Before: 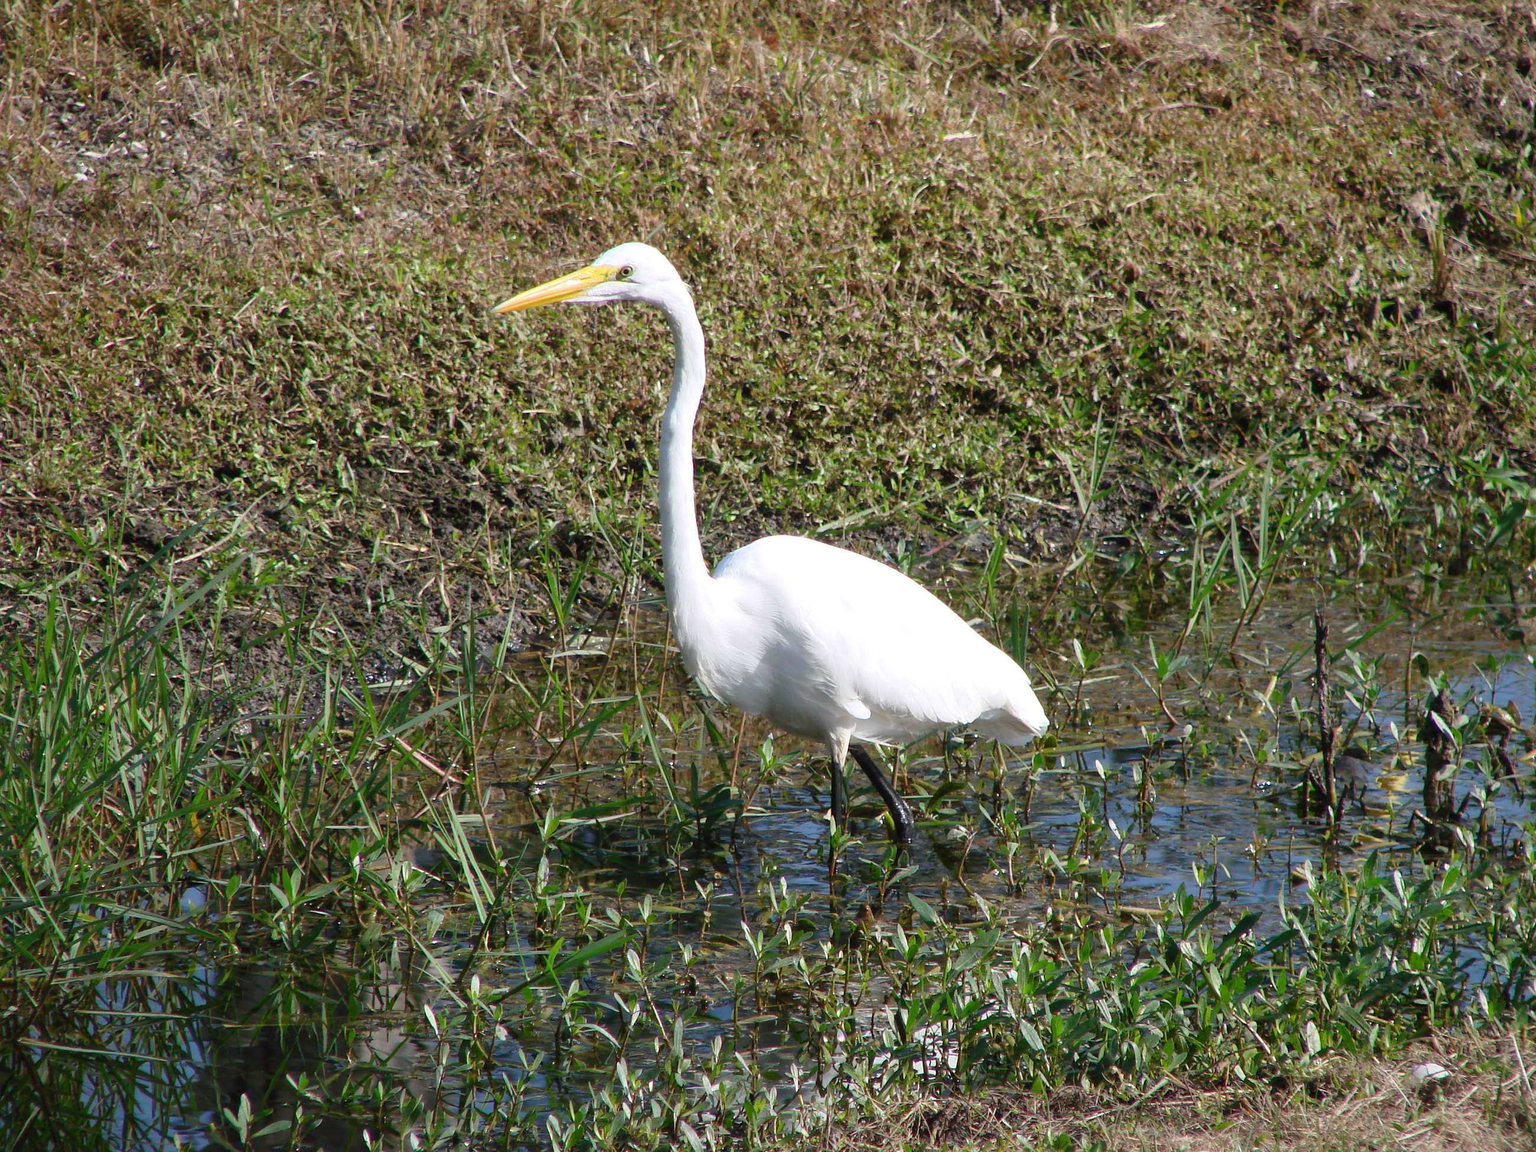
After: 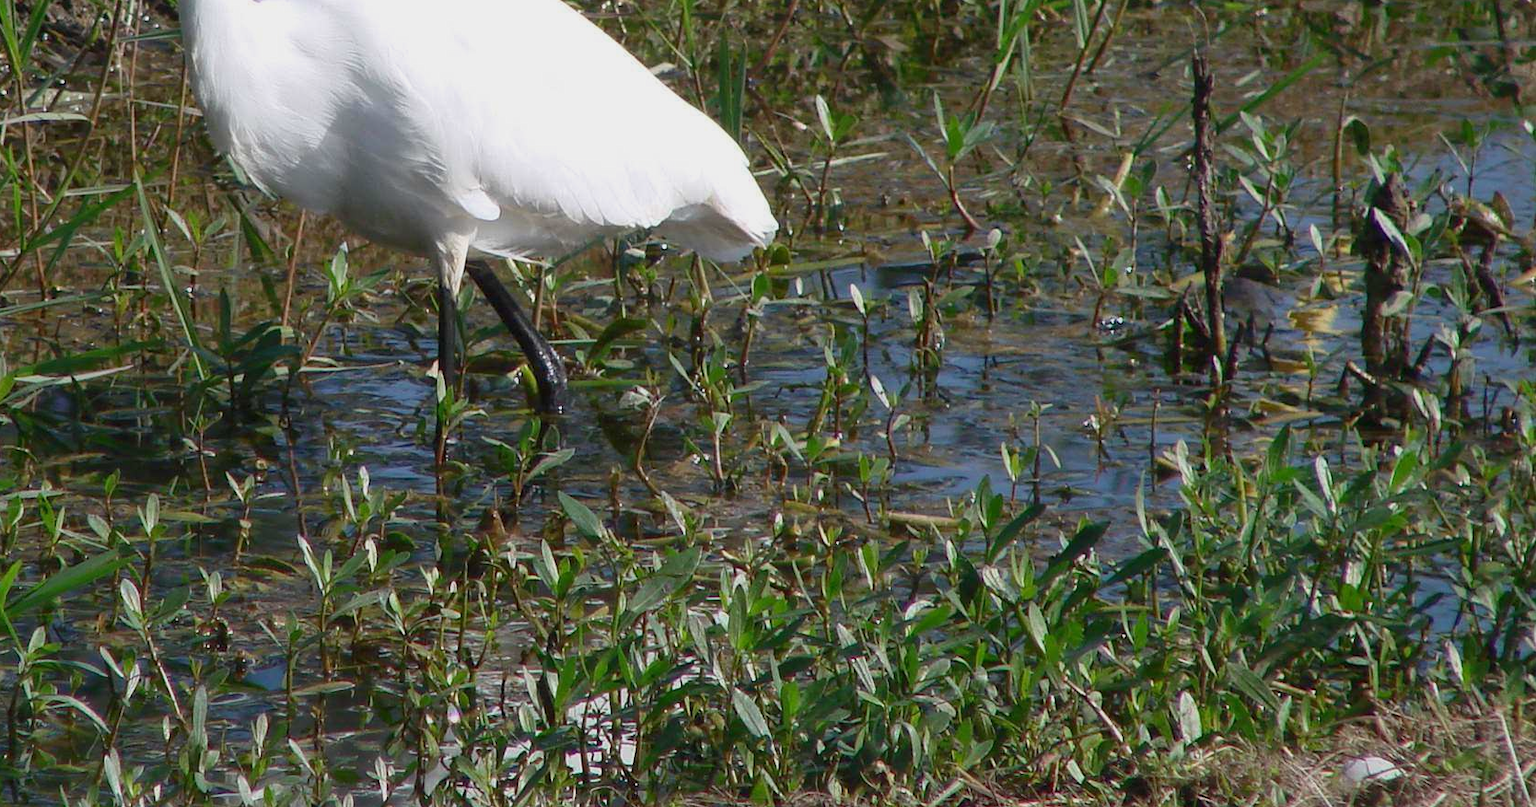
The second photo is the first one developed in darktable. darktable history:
tone equalizer: -8 EV 0.224 EV, -7 EV 0.449 EV, -6 EV 0.435 EV, -5 EV 0.221 EV, -3 EV -0.278 EV, -2 EV -0.397 EV, -1 EV -0.404 EV, +0 EV -0.23 EV
crop and rotate: left 35.826%, top 50.178%, bottom 4.812%
color correction: highlights b* 0.004
